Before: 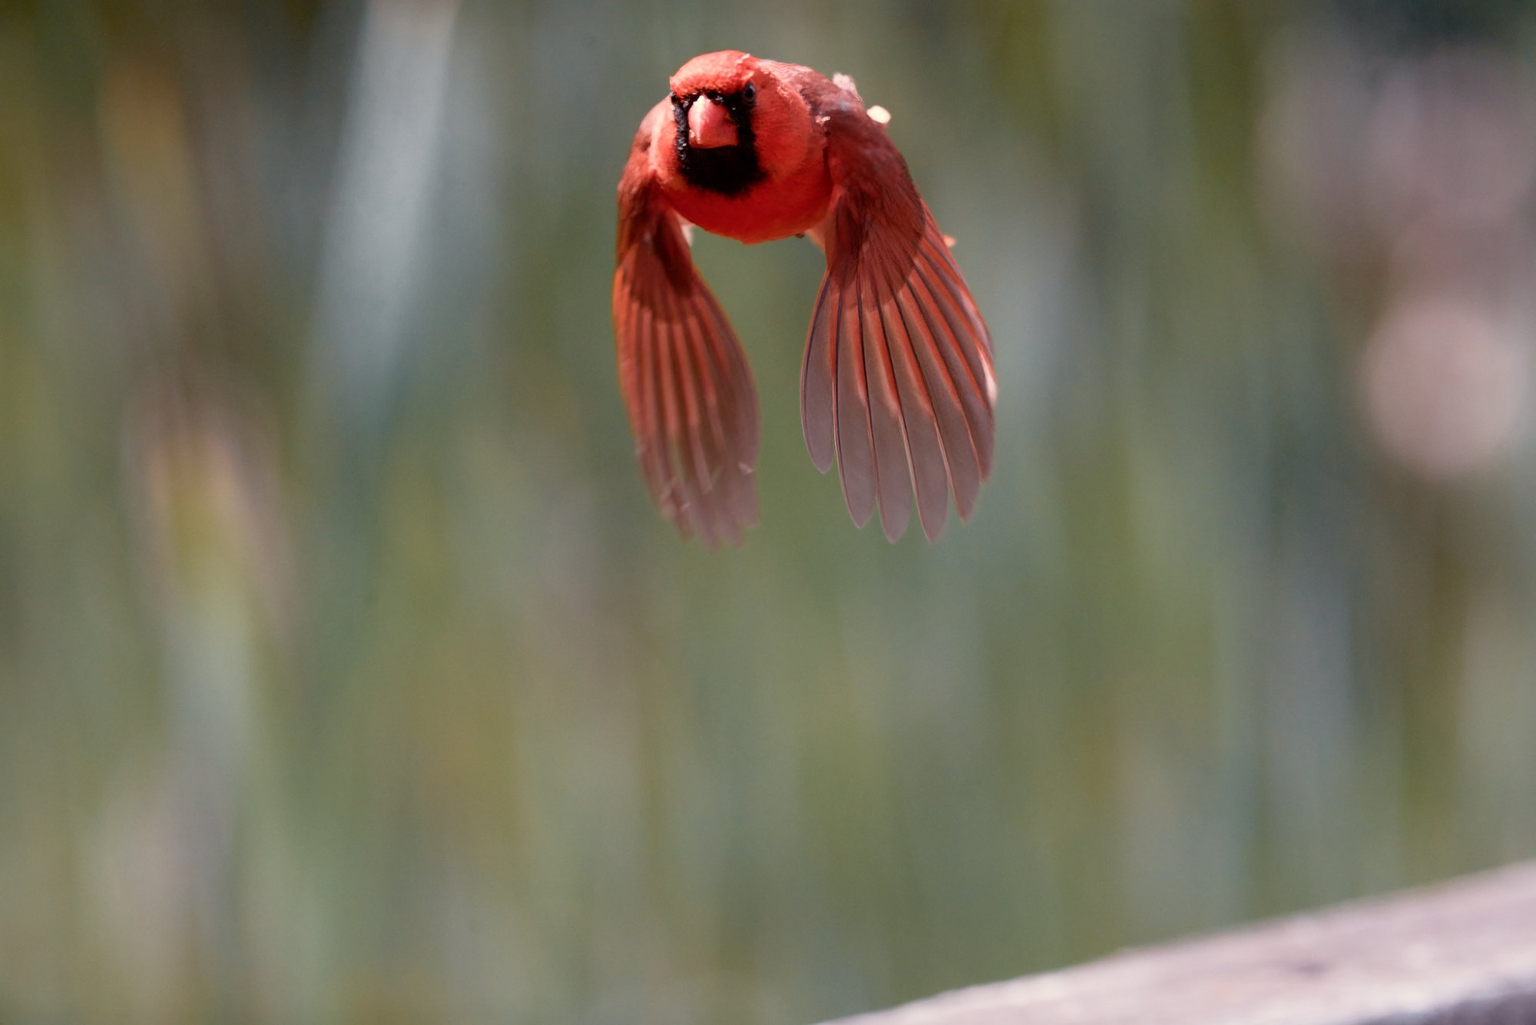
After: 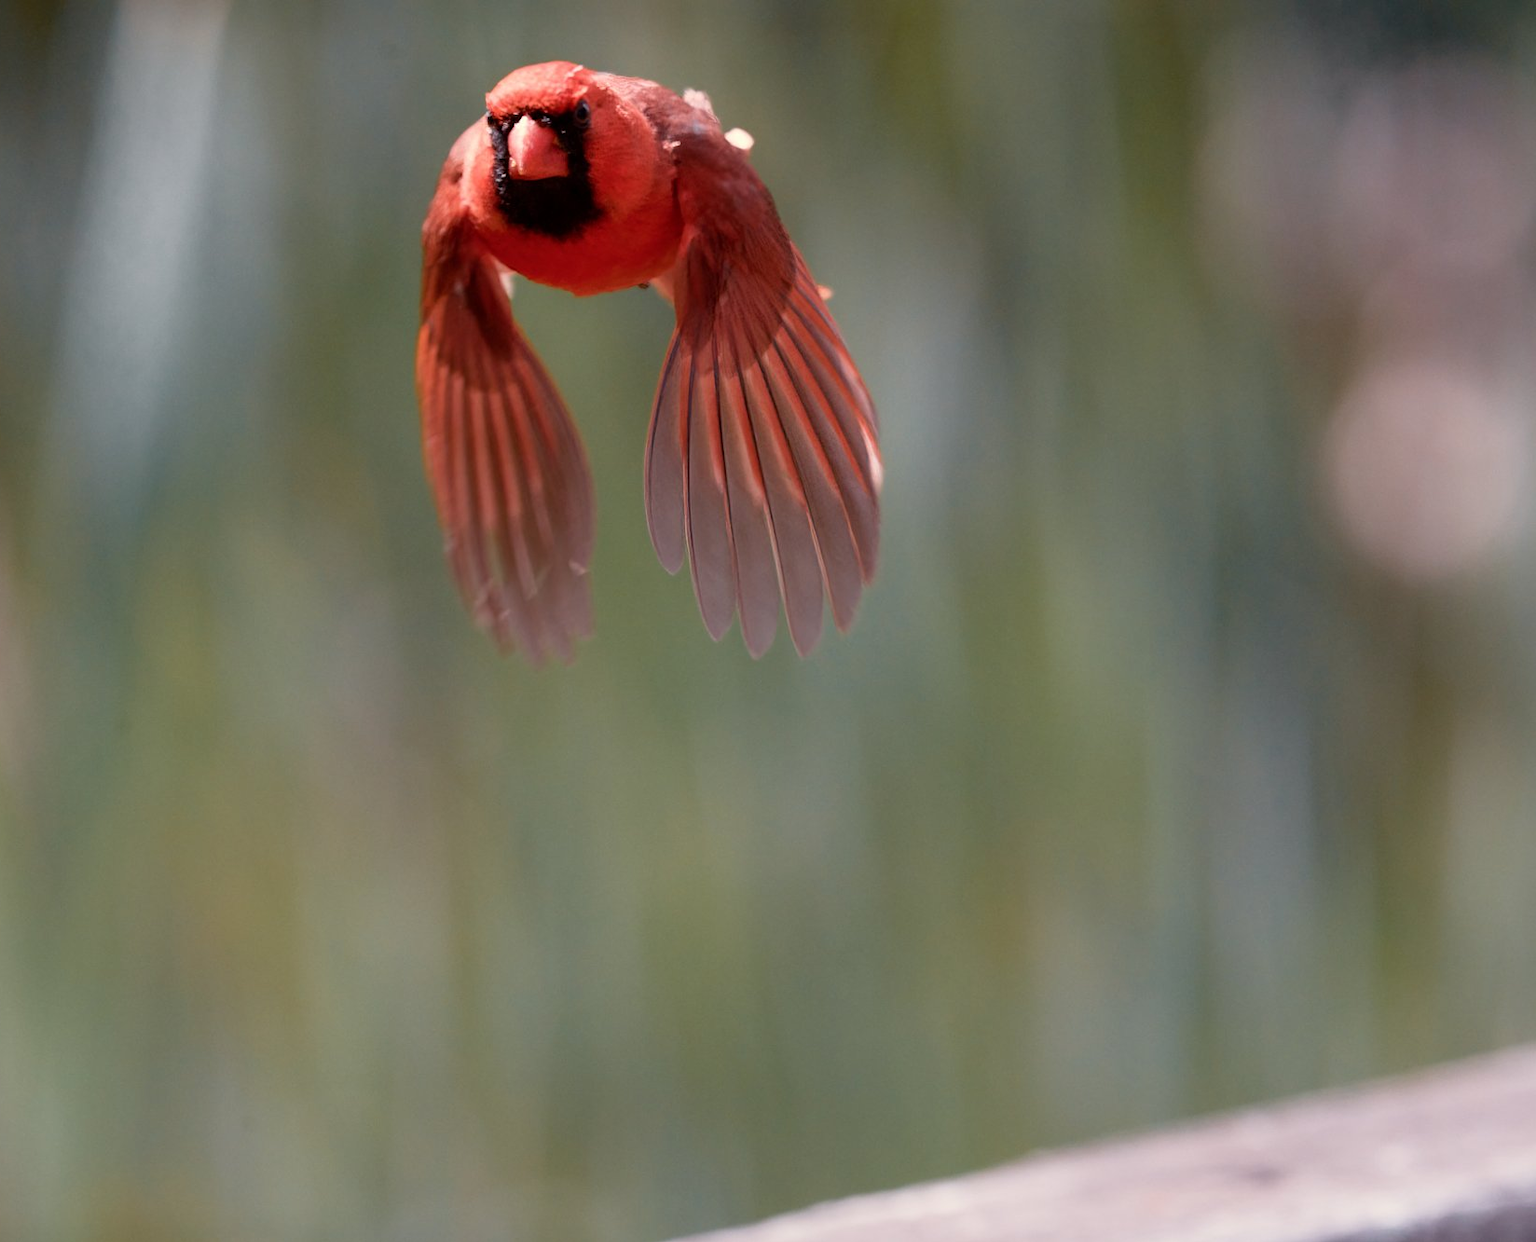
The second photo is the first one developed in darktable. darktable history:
crop: left 17.591%, bottom 0.039%
